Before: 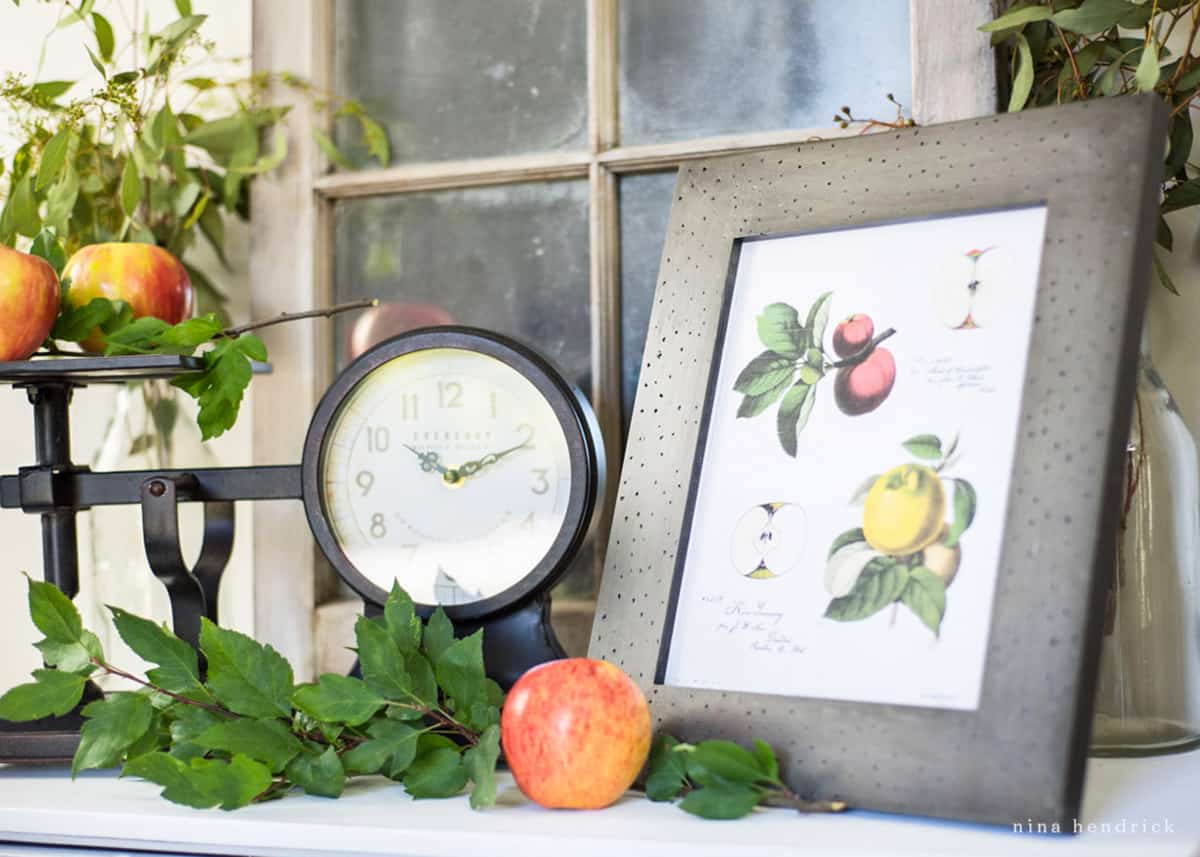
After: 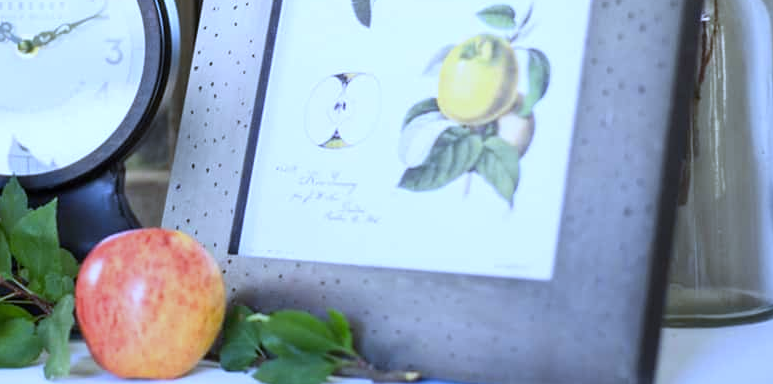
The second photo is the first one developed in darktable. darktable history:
crop and rotate: left 35.509%, top 50.238%, bottom 4.934%
white balance: red 0.871, blue 1.249
